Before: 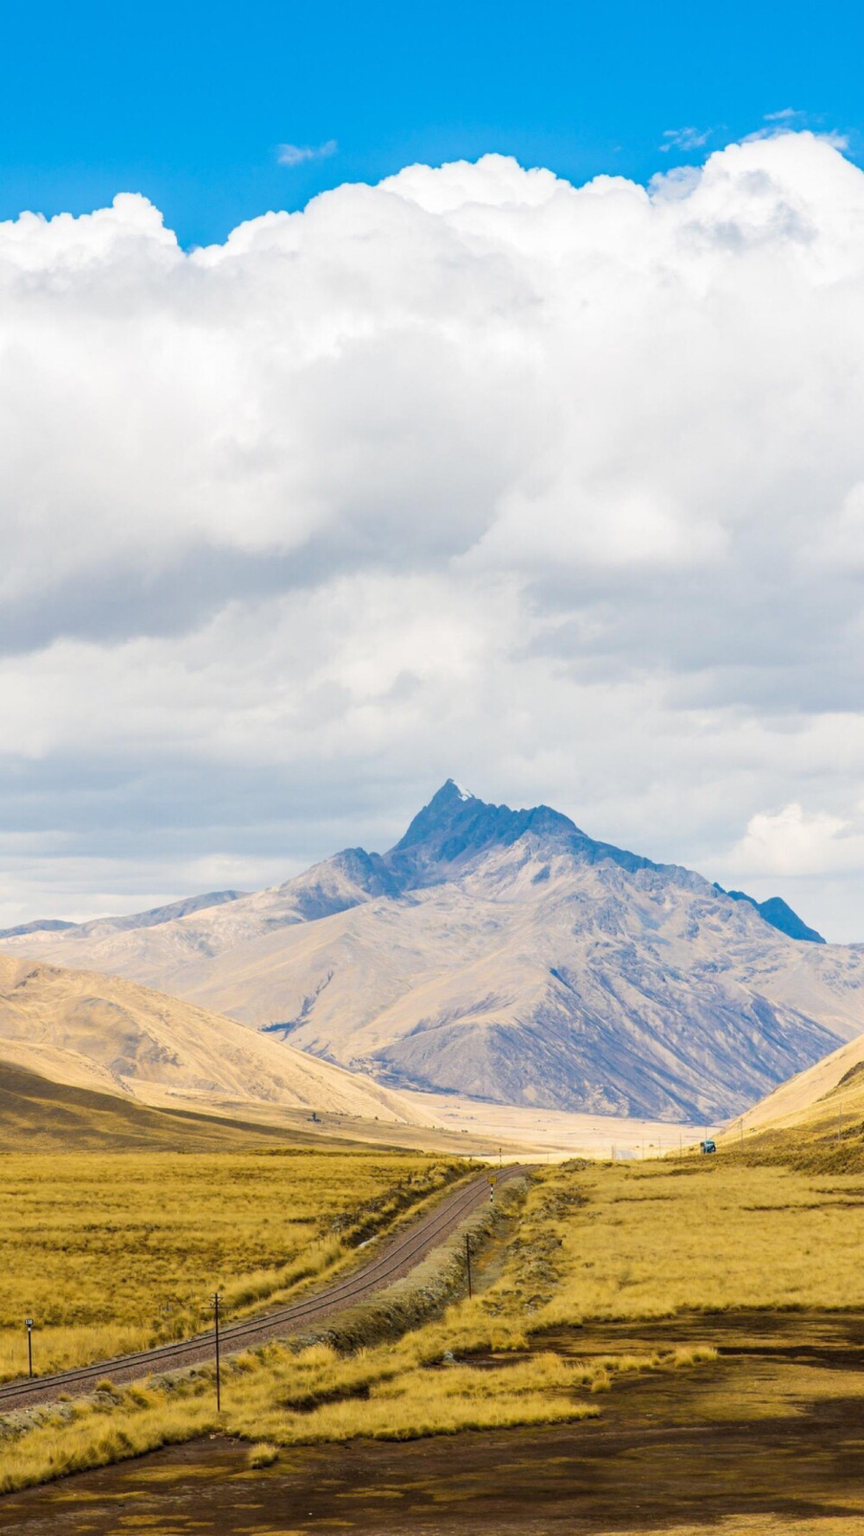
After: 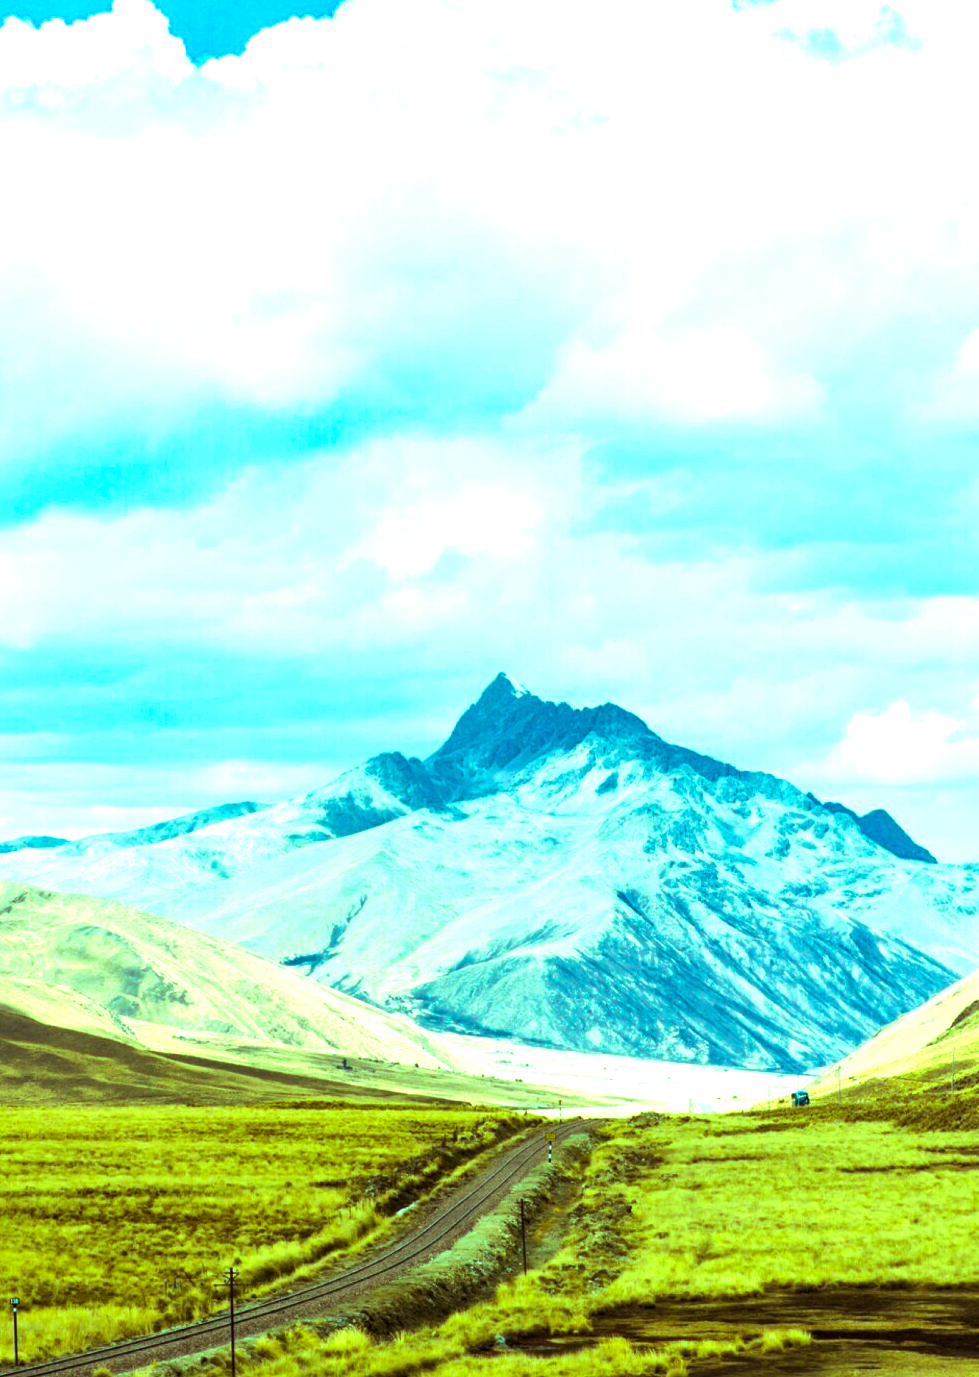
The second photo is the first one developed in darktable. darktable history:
velvia: on, module defaults
crop and rotate: left 1.932%, top 12.912%, right 0.14%, bottom 9.595%
local contrast: mode bilateral grid, contrast 19, coarseness 49, detail 130%, midtone range 0.2
color balance rgb: highlights gain › luminance 19.749%, highlights gain › chroma 13.039%, highlights gain › hue 174.86°, perceptual saturation grading › global saturation 0.358%, perceptual brilliance grading › global brilliance 14.516%, perceptual brilliance grading › shadows -34.465%, global vibrance 30.333%, contrast 9.555%
